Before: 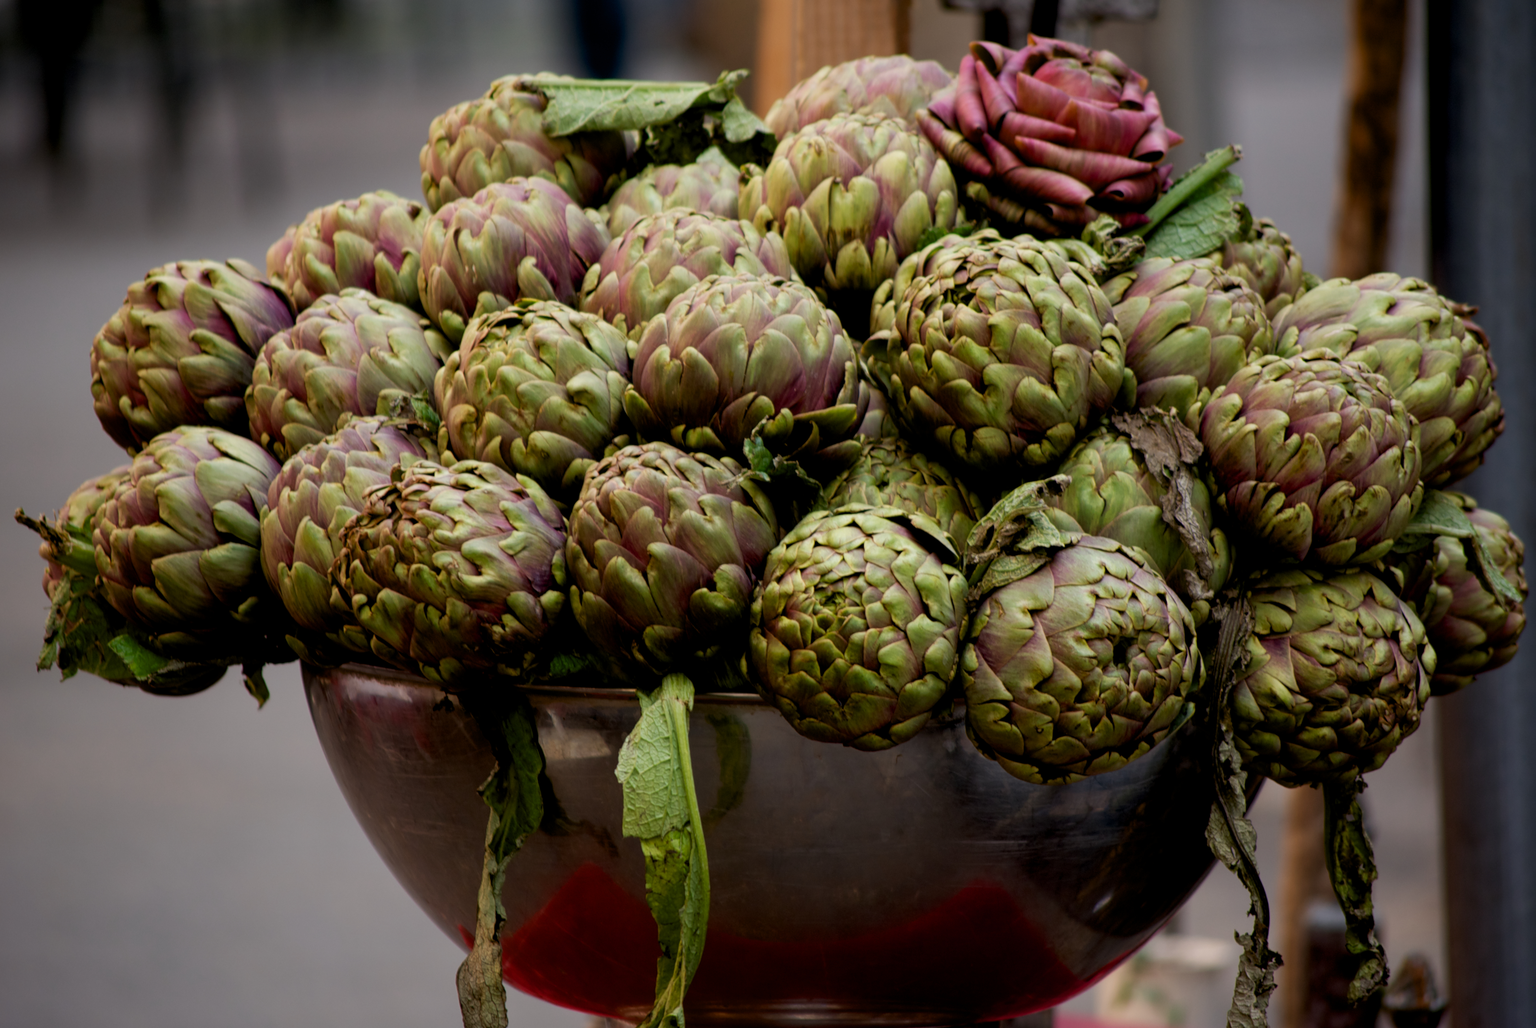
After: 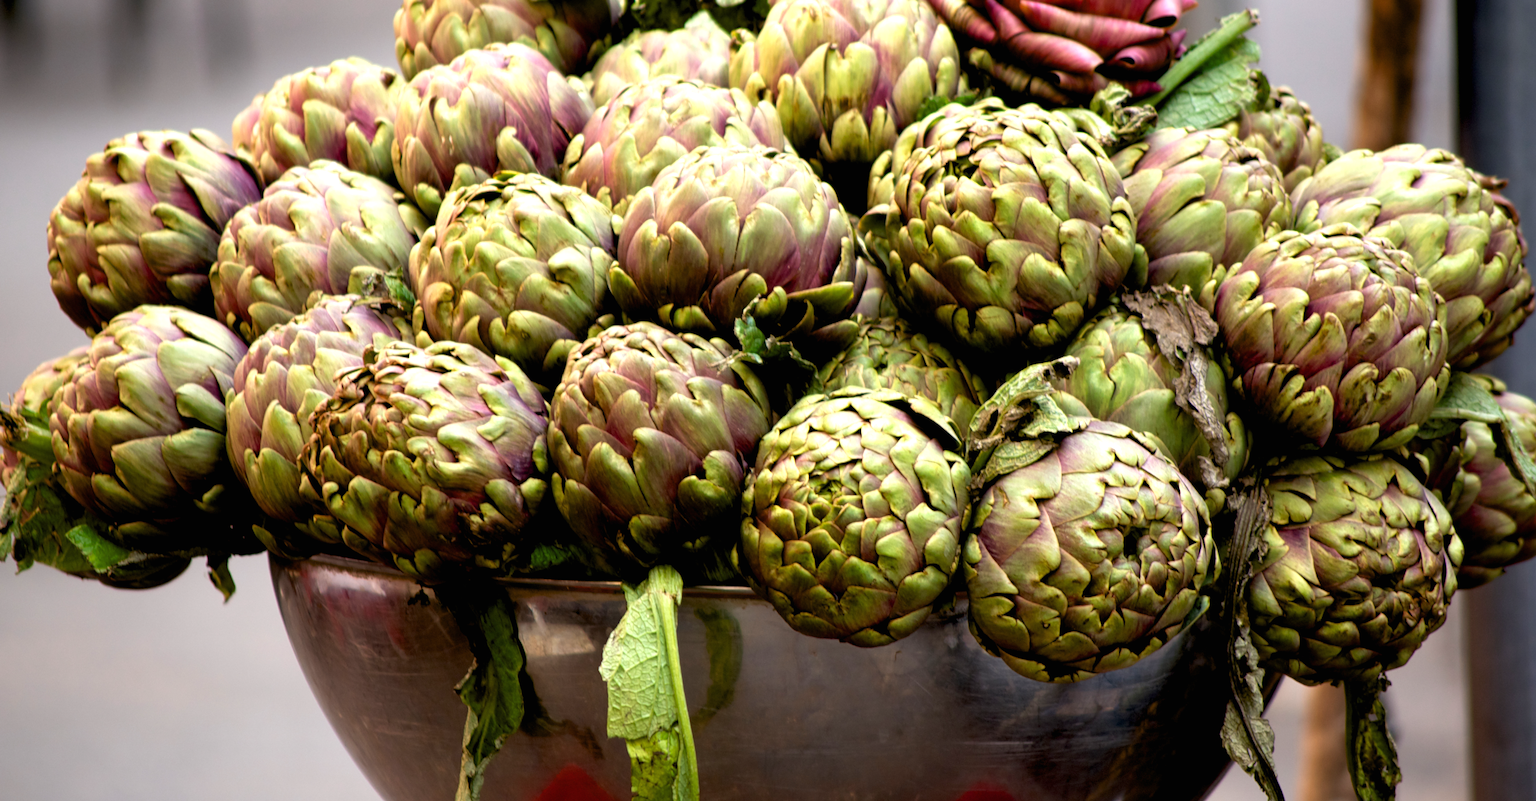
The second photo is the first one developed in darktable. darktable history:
crop and rotate: left 2.991%, top 13.302%, right 1.981%, bottom 12.636%
exposure: black level correction 0, exposure 1.2 EV, compensate exposure bias true, compensate highlight preservation false
